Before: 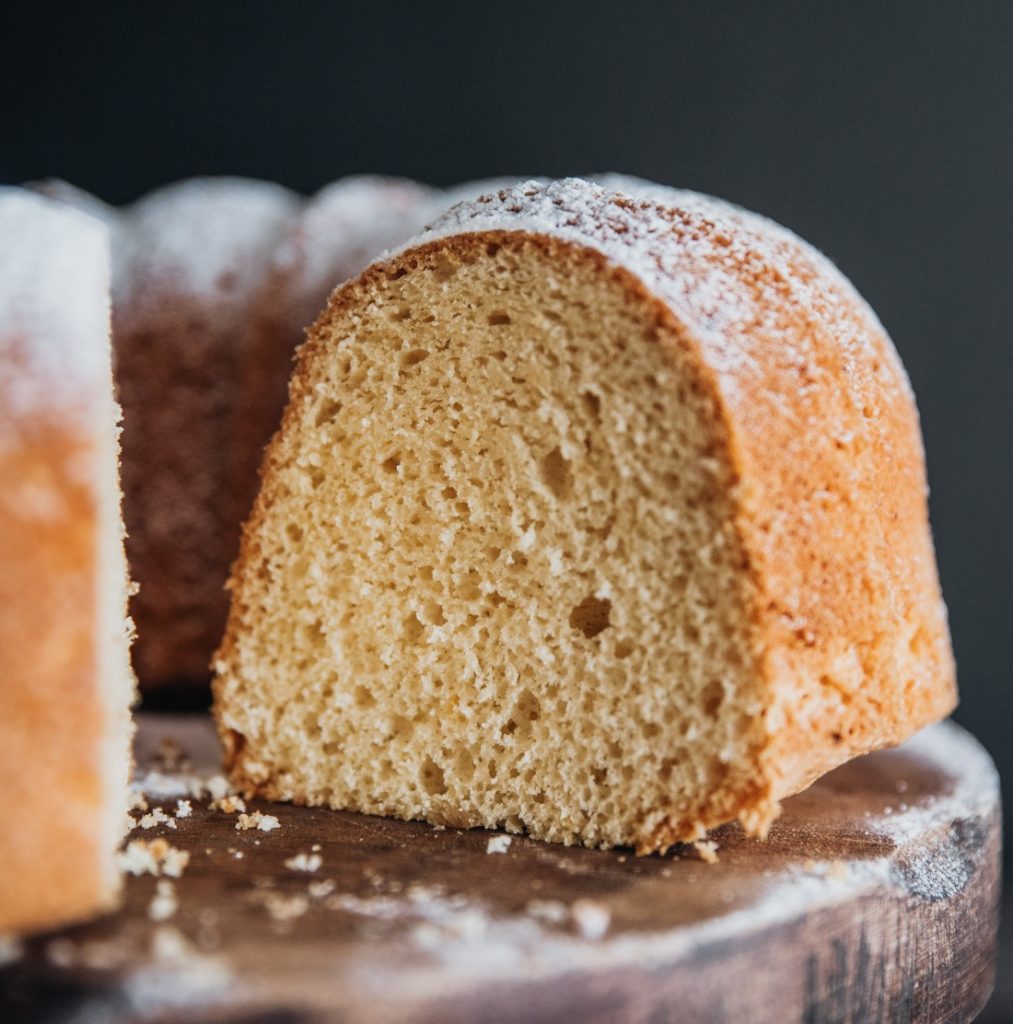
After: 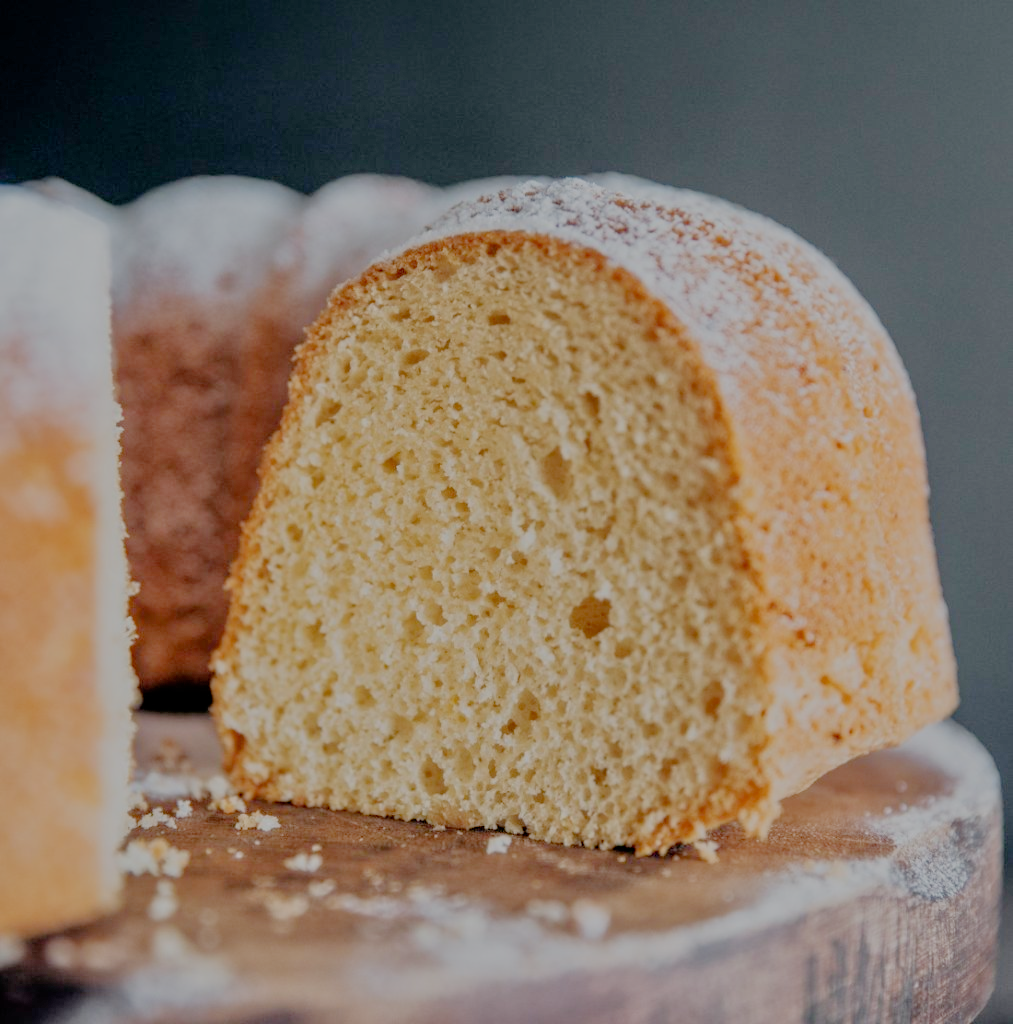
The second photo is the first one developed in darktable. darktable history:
filmic rgb: black relative exposure -7 EV, white relative exposure 6 EV, threshold 3 EV, target black luminance 0%, hardness 2.73, latitude 61.22%, contrast 0.691, highlights saturation mix 10%, shadows ↔ highlights balance -0.073%, preserve chrominance no, color science v4 (2020), iterations of high-quality reconstruction 10, contrast in shadows soft, contrast in highlights soft, enable highlight reconstruction true
tone equalizer: -7 EV 0.15 EV, -6 EV 0.6 EV, -5 EV 1.15 EV, -4 EV 1.33 EV, -3 EV 1.15 EV, -2 EV 0.6 EV, -1 EV 0.15 EV, mask exposure compensation -0.5 EV
